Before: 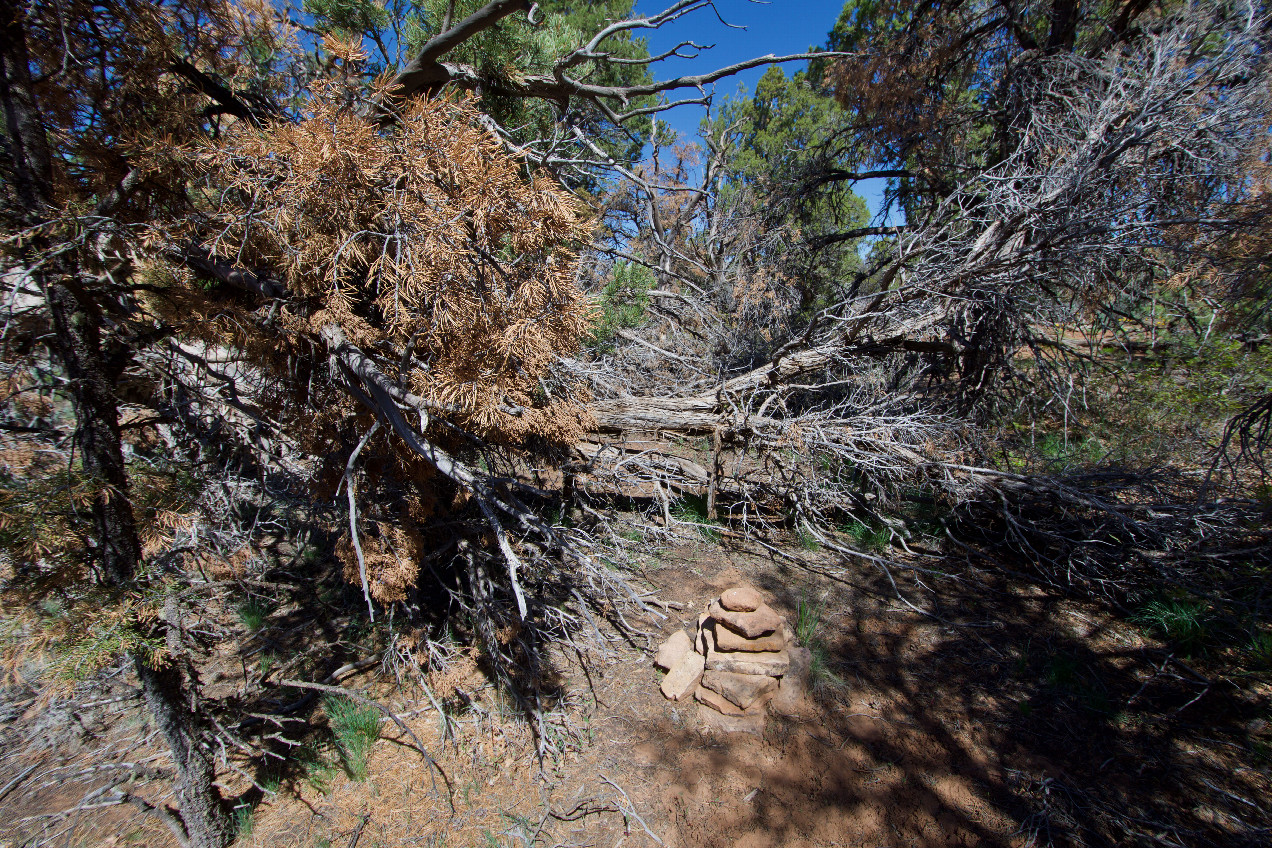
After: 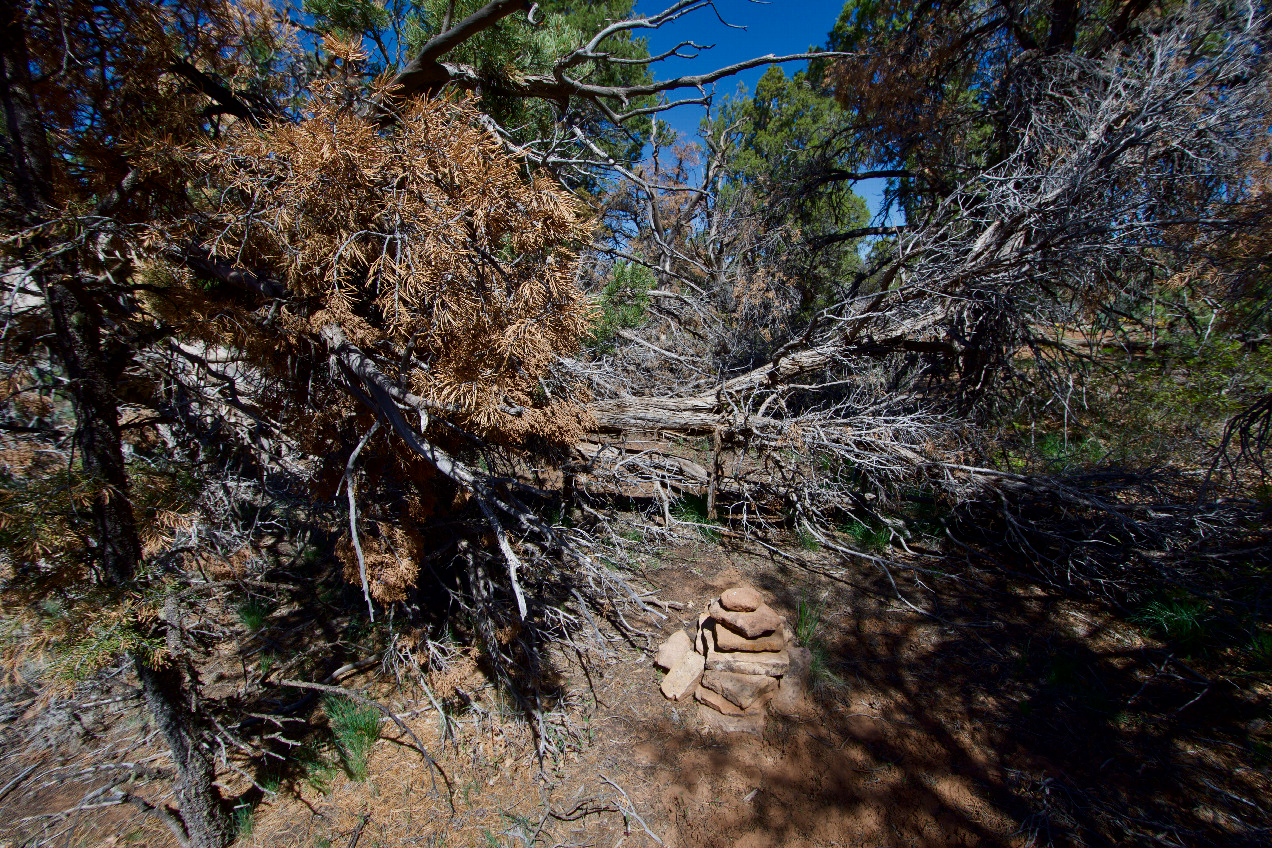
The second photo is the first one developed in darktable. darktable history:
contrast brightness saturation: contrast 0.069, brightness -0.127, saturation 0.047
